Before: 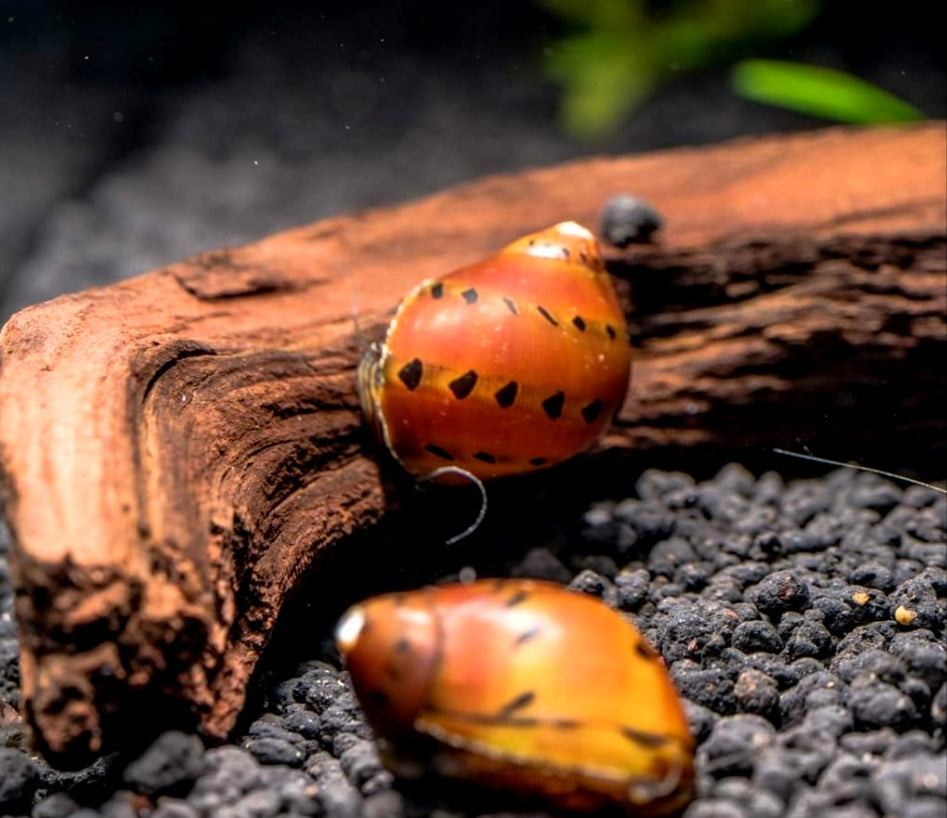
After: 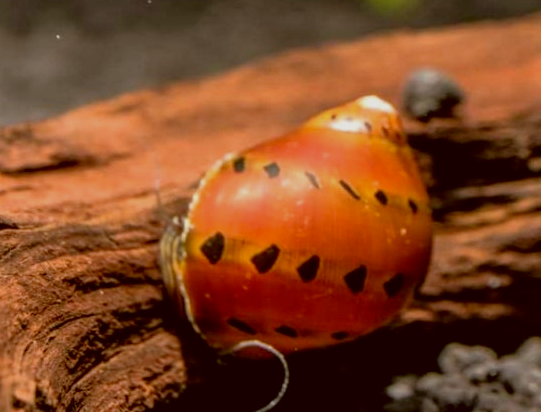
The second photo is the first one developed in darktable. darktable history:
exposure: compensate highlight preservation false
color correction: highlights a* -0.482, highlights b* 0.161, shadows a* 4.66, shadows b* 20.72
tone equalizer: -8 EV 0.25 EV, -7 EV 0.417 EV, -6 EV 0.417 EV, -5 EV 0.25 EV, -3 EV -0.25 EV, -2 EV -0.417 EV, -1 EV -0.417 EV, +0 EV -0.25 EV, edges refinement/feathering 500, mask exposure compensation -1.57 EV, preserve details guided filter
crop: left 20.932%, top 15.471%, right 21.848%, bottom 34.081%
